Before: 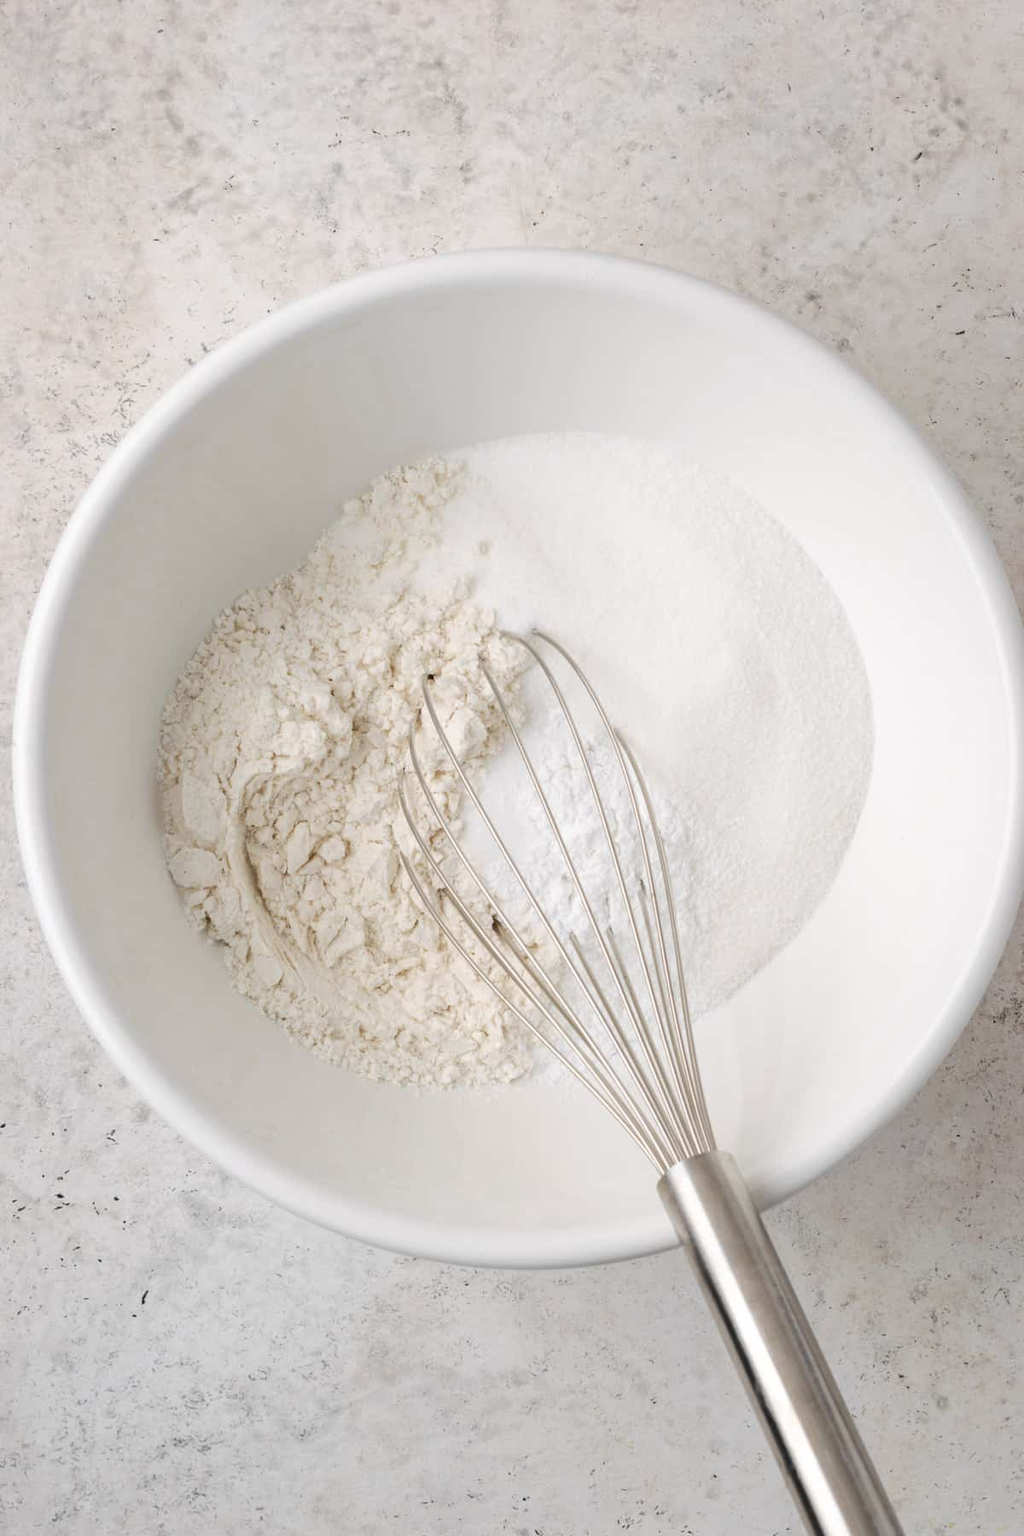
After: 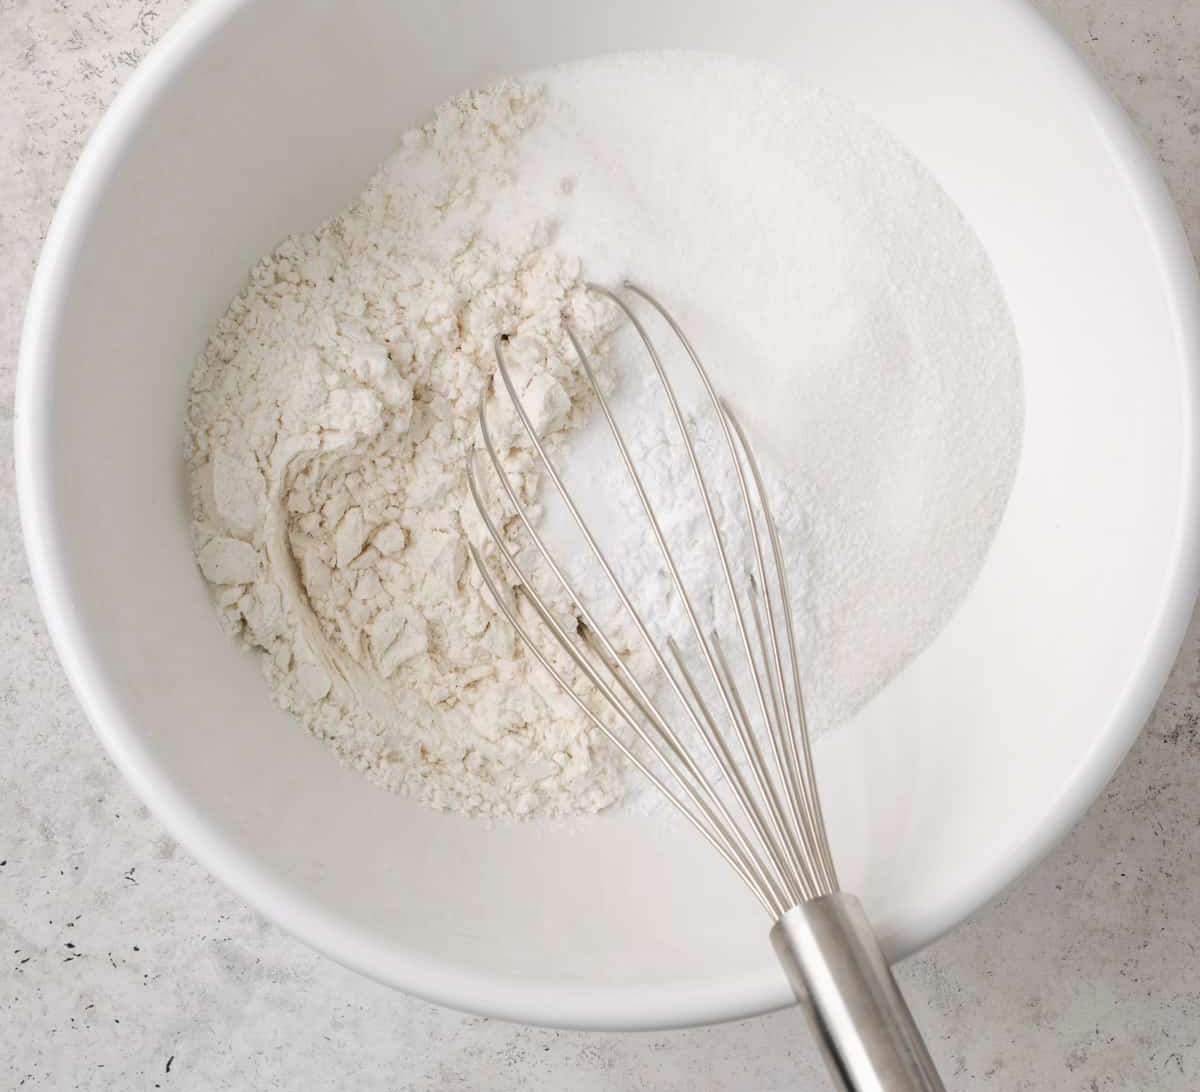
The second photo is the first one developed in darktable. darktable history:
contrast brightness saturation: contrast -0.02, brightness -0.01, saturation 0.03
crop and rotate: top 25.357%, bottom 13.942%
